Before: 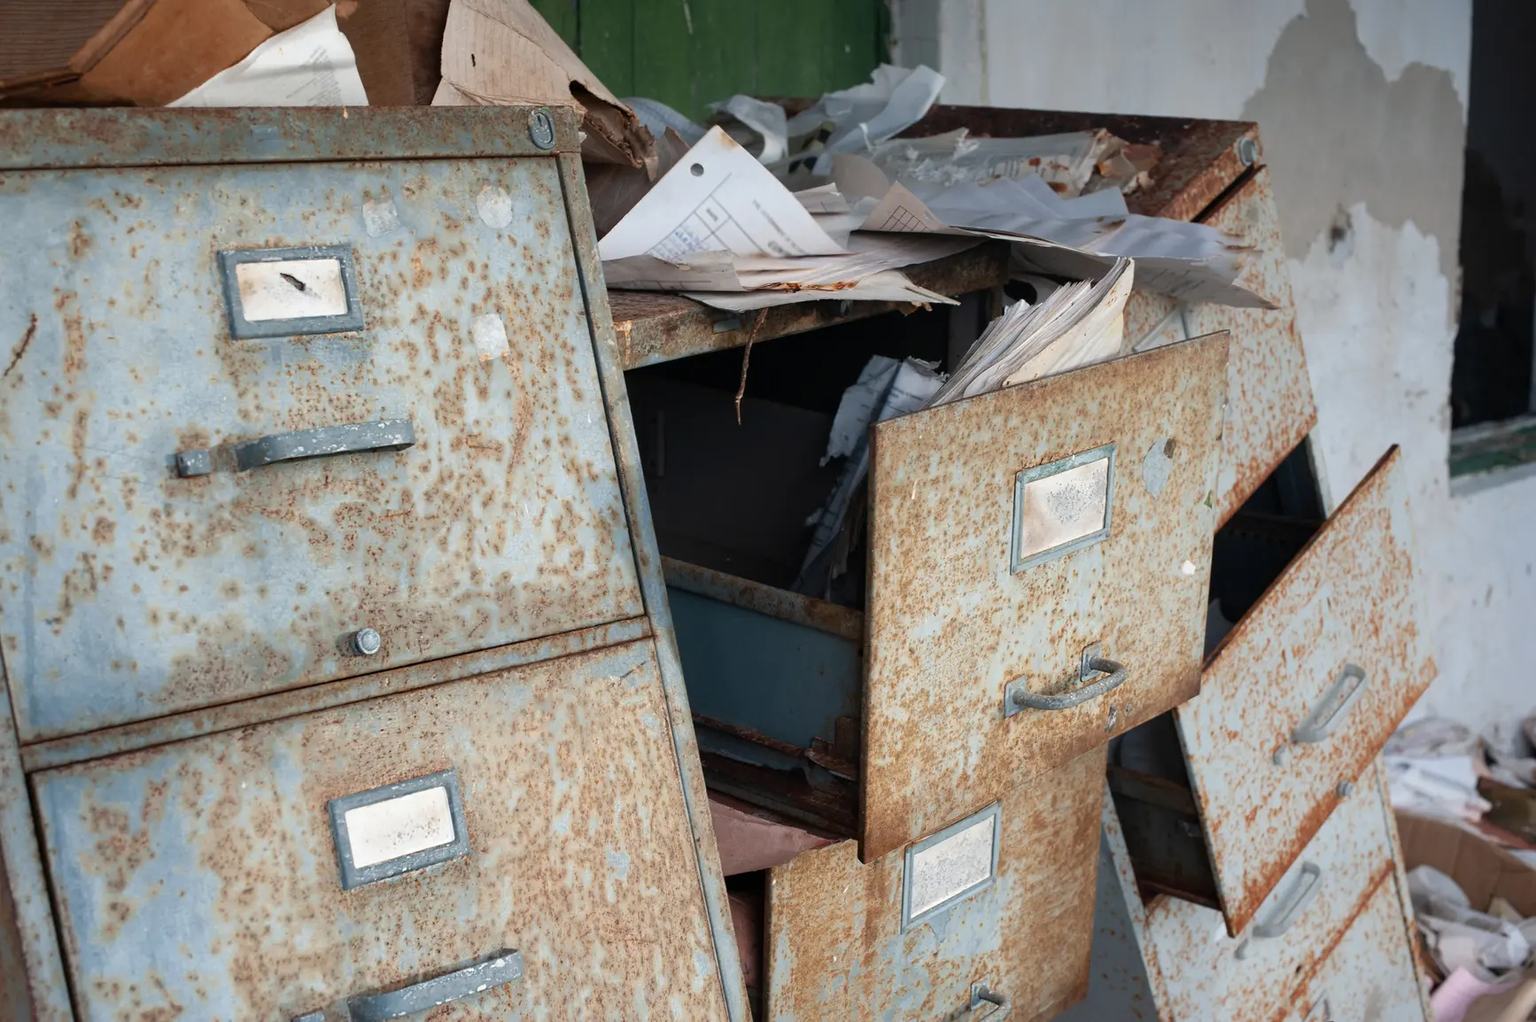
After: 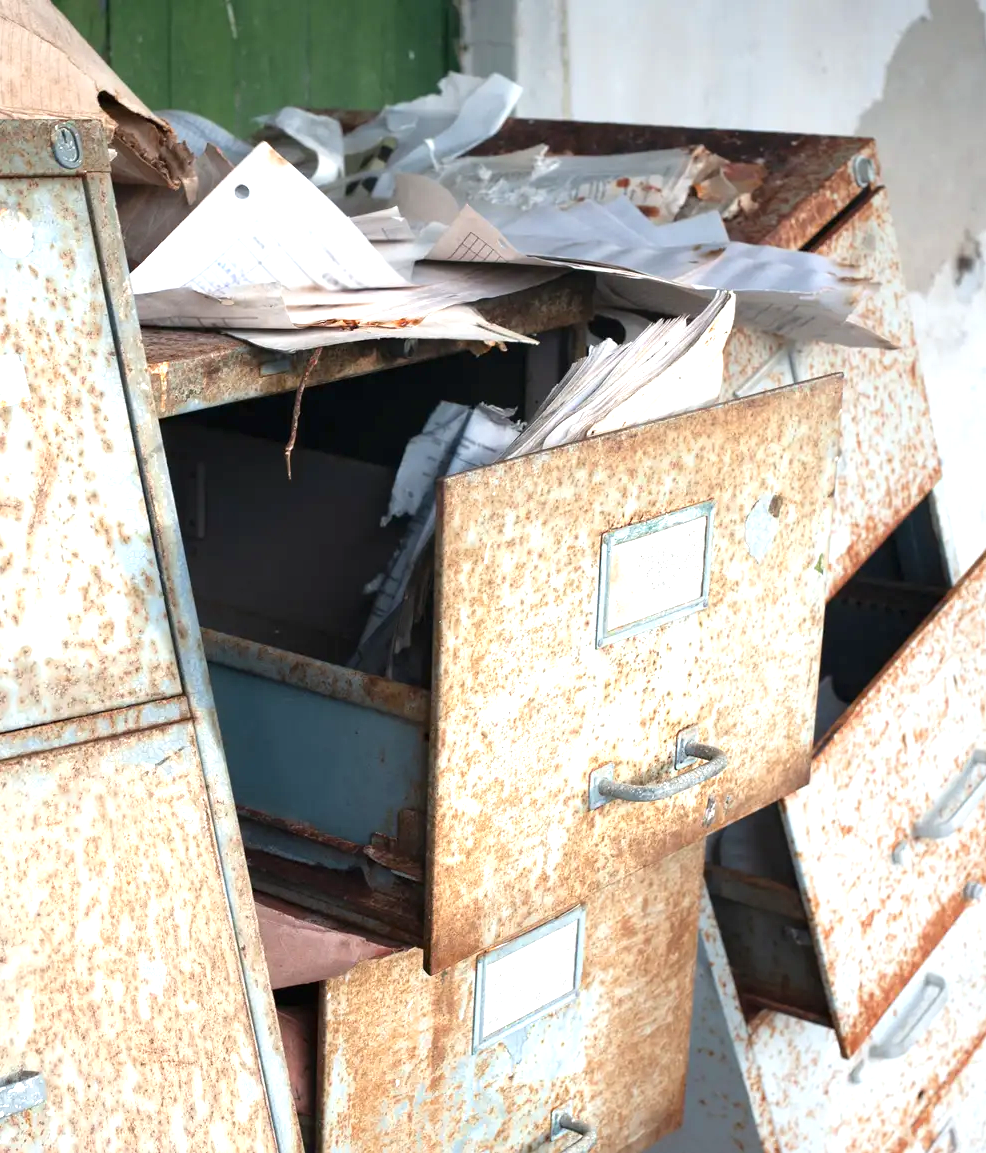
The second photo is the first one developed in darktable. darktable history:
exposure: black level correction 0, exposure 1.123 EV, compensate exposure bias true, compensate highlight preservation false
crop: left 31.488%, top 0.015%, right 11.614%
